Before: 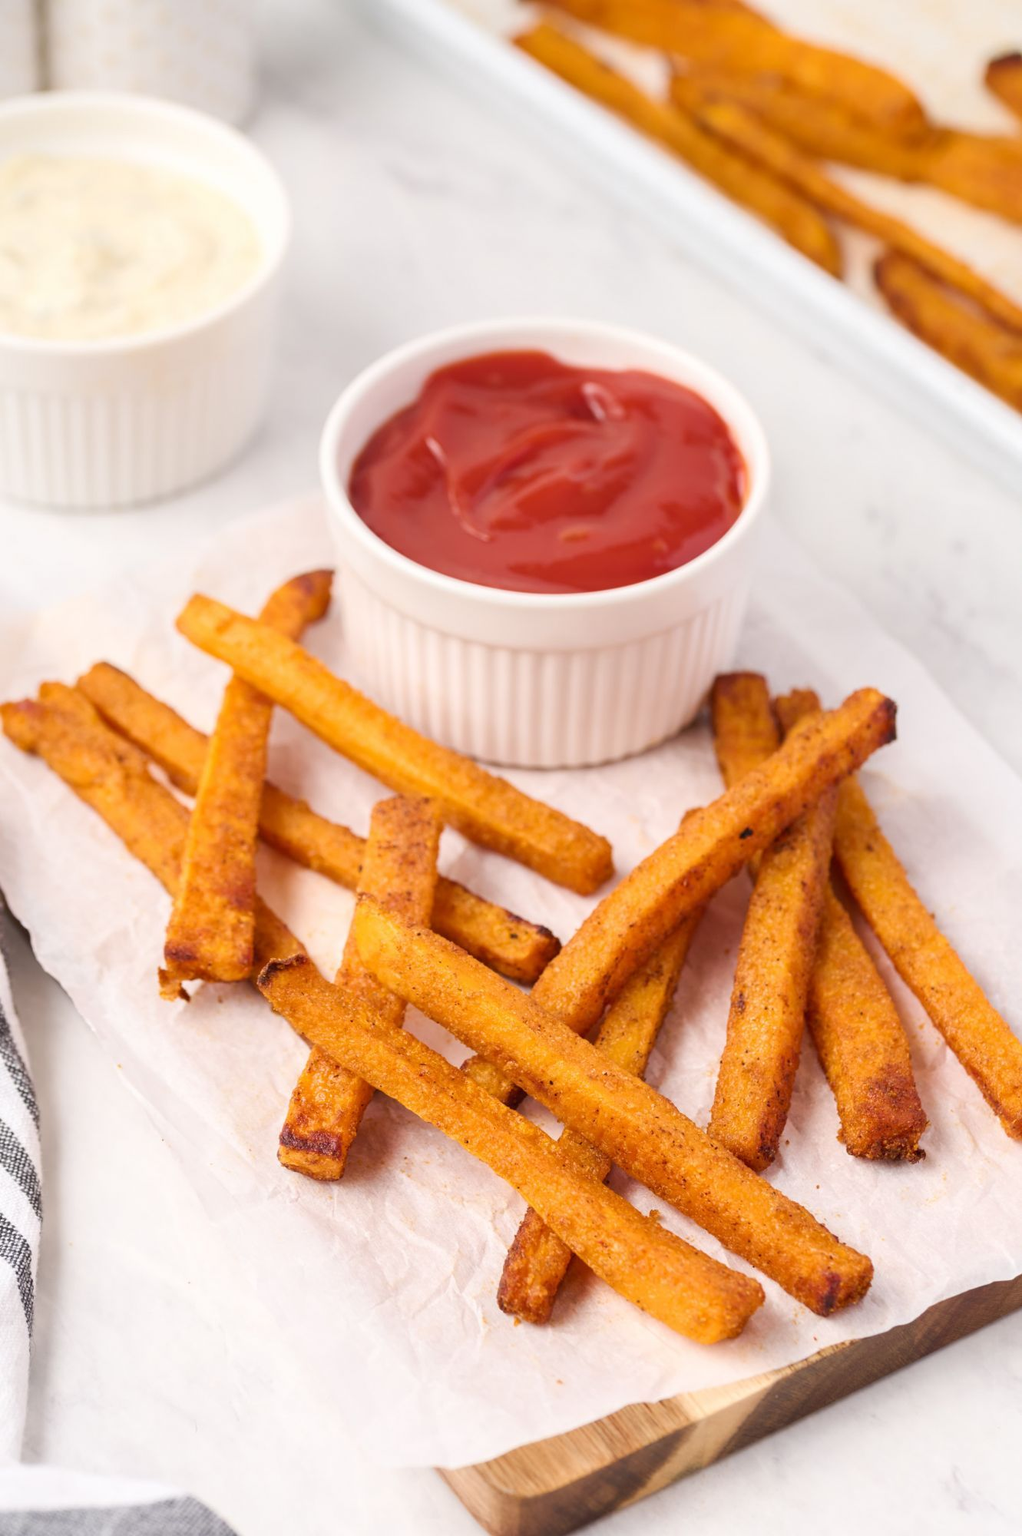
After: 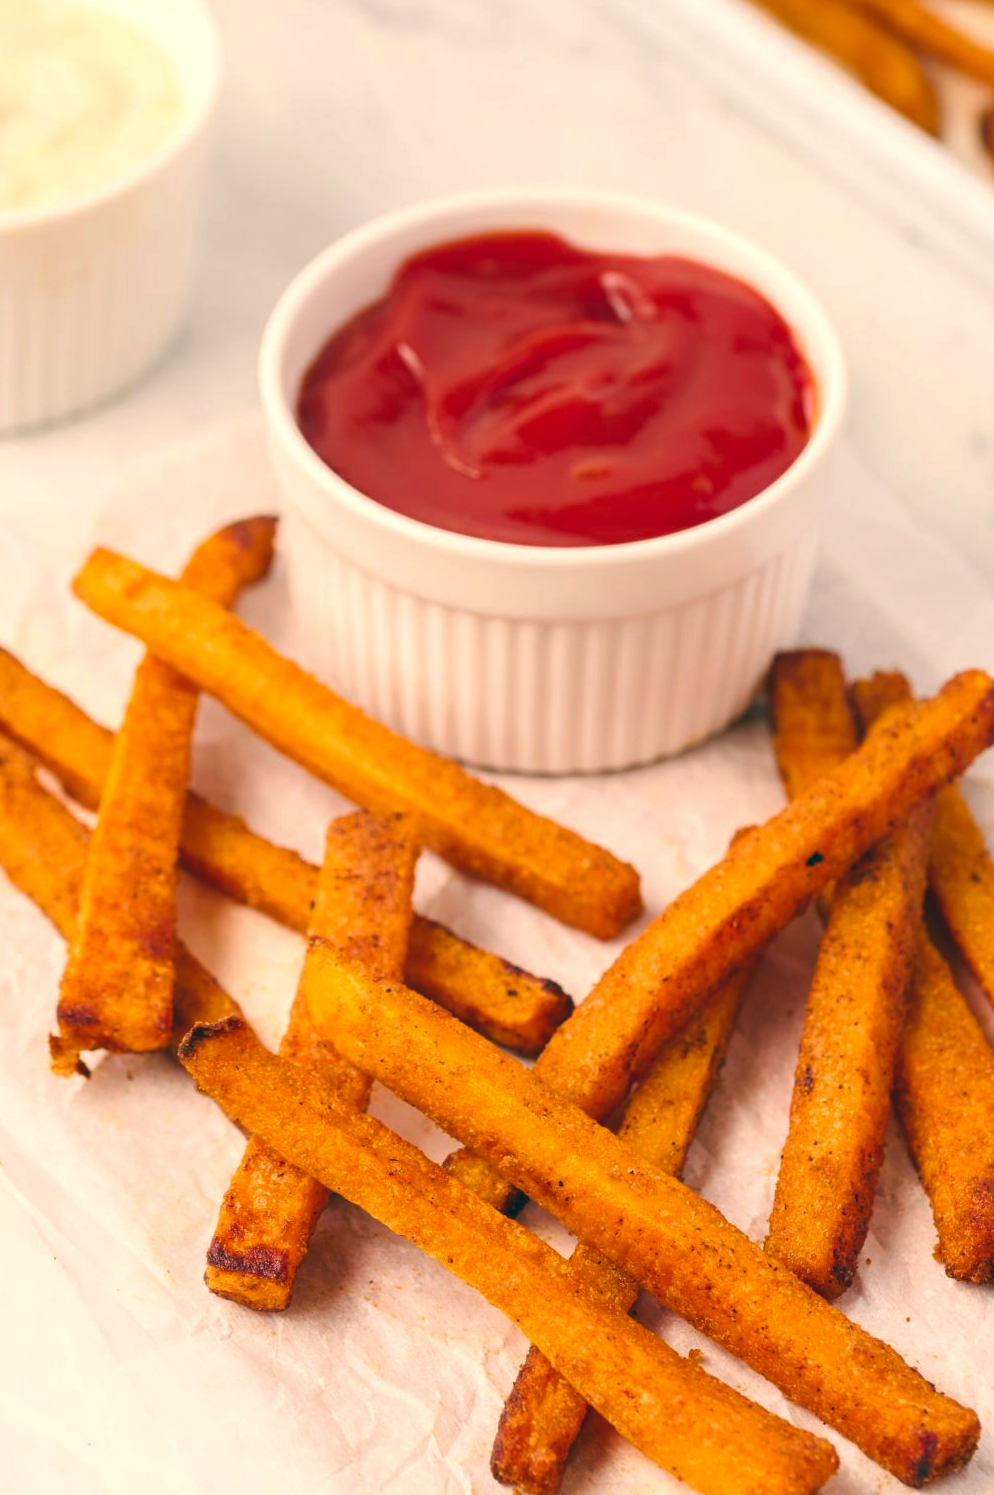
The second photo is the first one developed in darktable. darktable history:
base curve: curves: ch0 [(0, 0) (0.74, 0.67) (1, 1)]
contrast brightness saturation: contrast 0.09, saturation 0.28
color balance: lift [1.005, 0.99, 1.007, 1.01], gamma [1, 0.979, 1.011, 1.021], gain [0.923, 1.098, 1.025, 0.902], input saturation 90.45%, contrast 7.73%, output saturation 105.91%
crop and rotate: left 11.831%, top 11.346%, right 13.429%, bottom 13.899%
